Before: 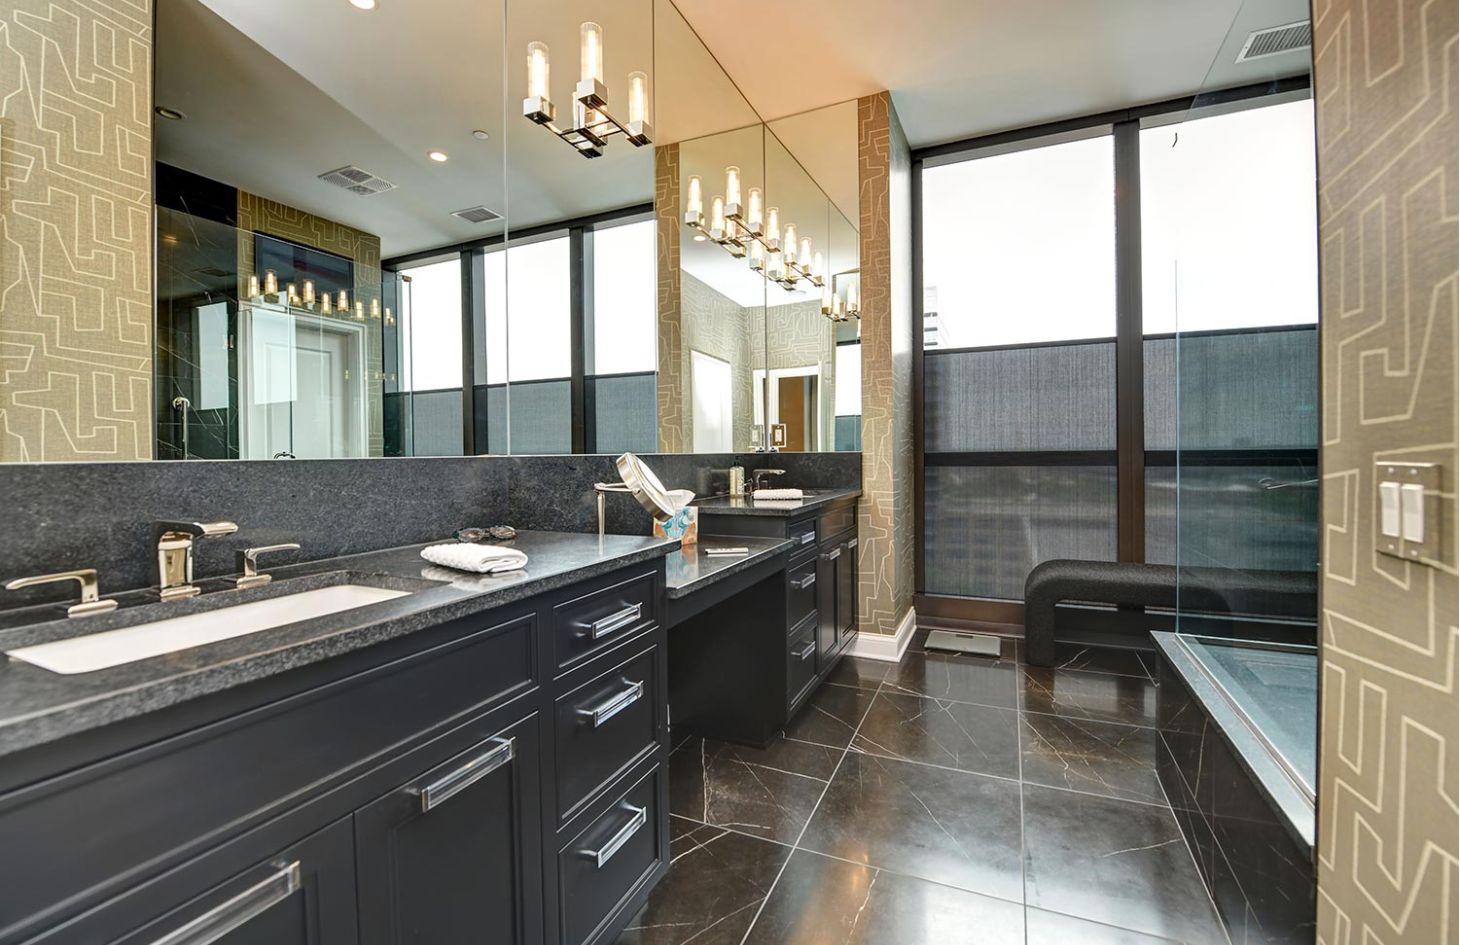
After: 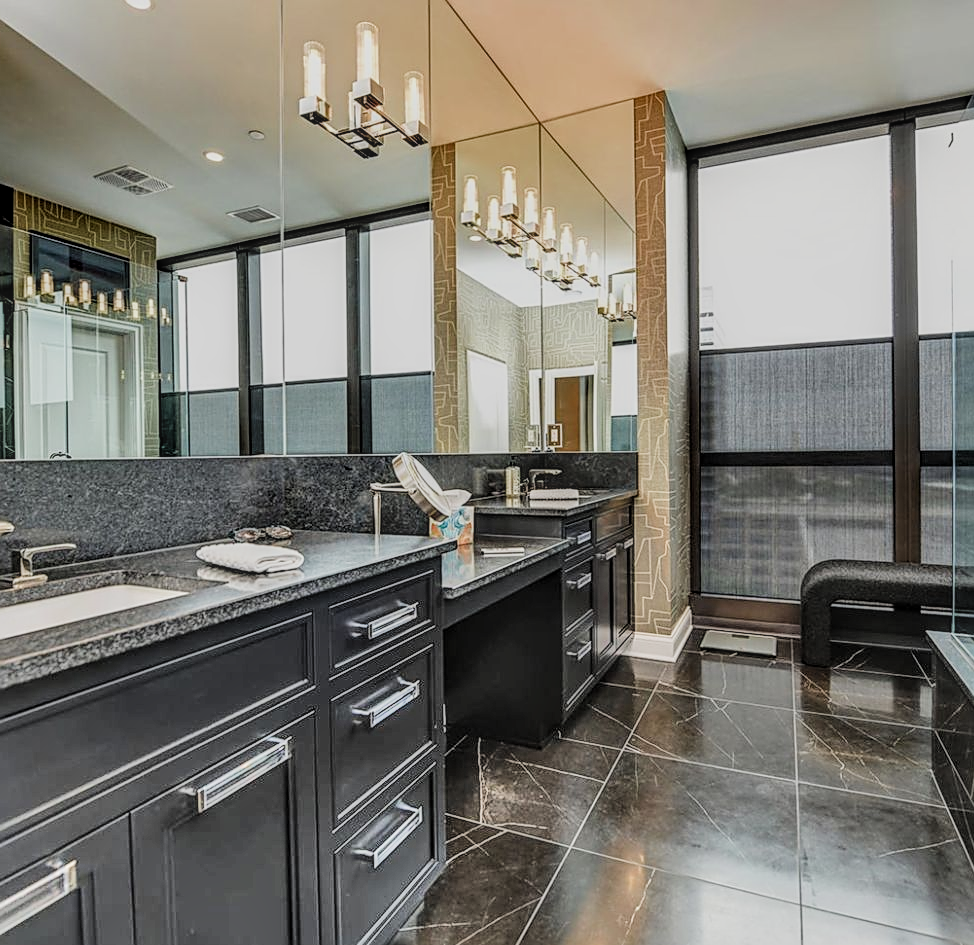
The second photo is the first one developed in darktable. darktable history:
crop: left 15.374%, right 17.864%
shadows and highlights: shadows 76.86, highlights -25.11, soften with gaussian
filmic rgb: black relative exposure -7.65 EV, white relative exposure 4.56 EV, hardness 3.61, contrast 1.054, add noise in highlights 0.001, color science v3 (2019), use custom middle-gray values true, contrast in highlights soft
sharpen: on, module defaults
local contrast: highlights 2%, shadows 6%, detail 133%
